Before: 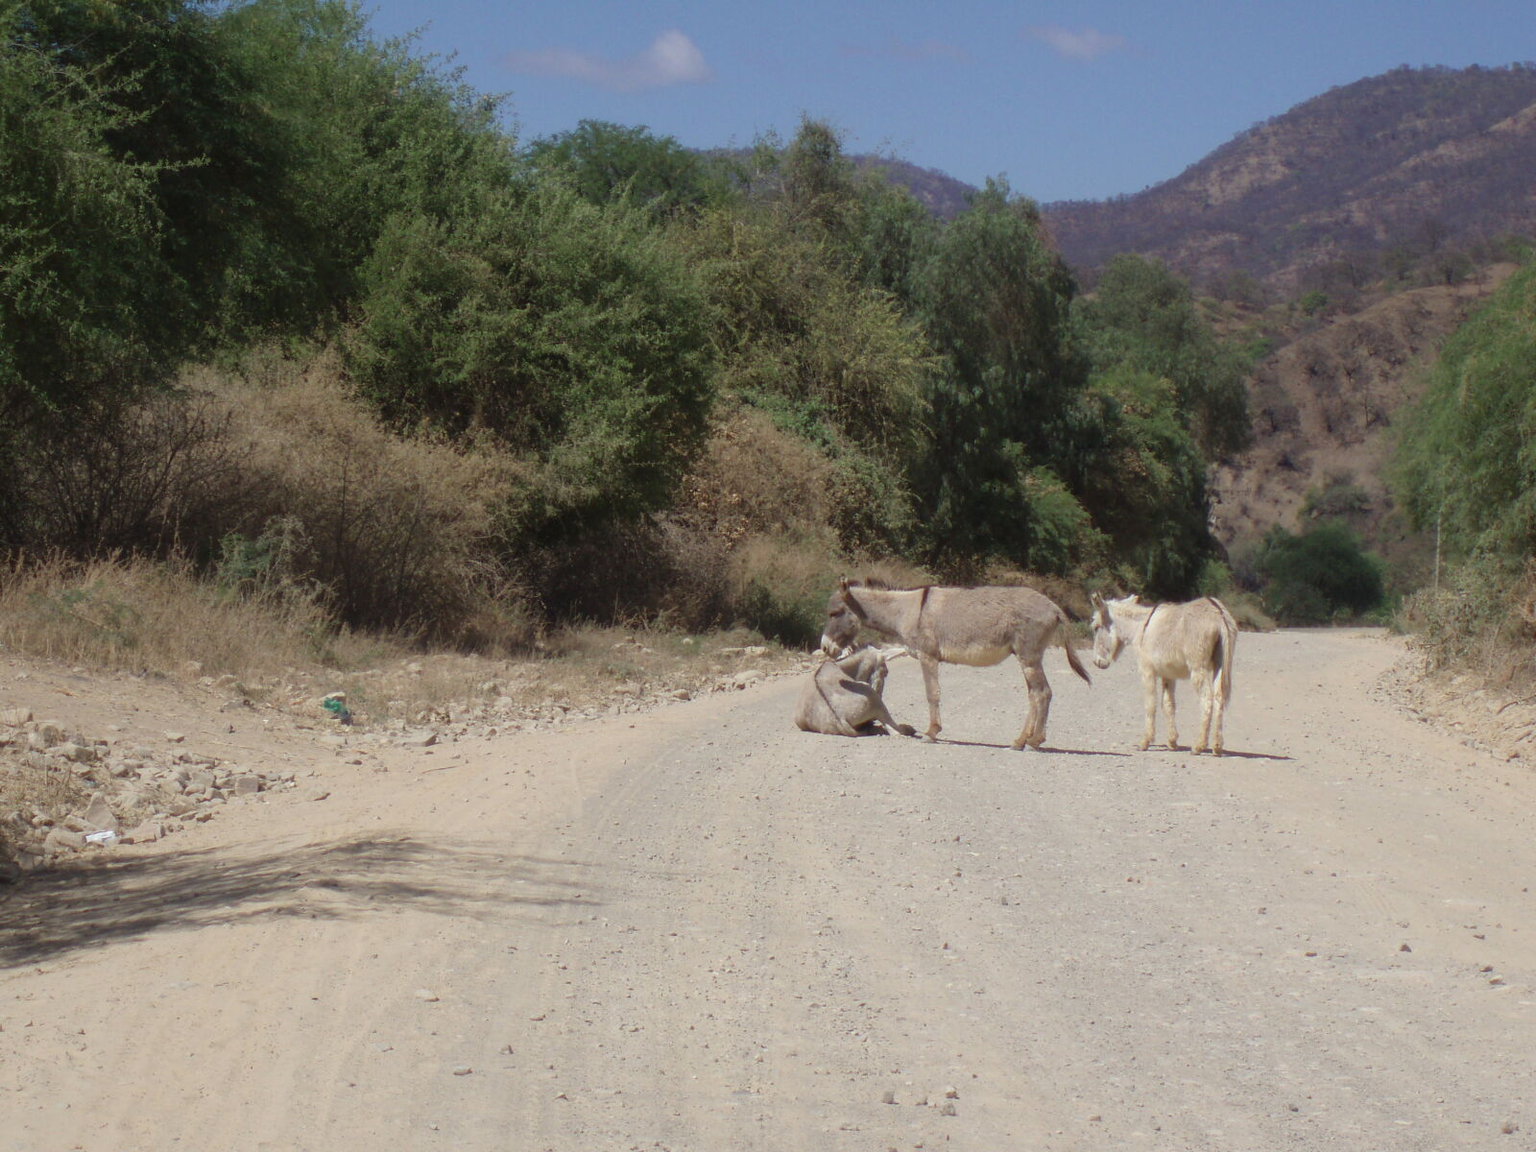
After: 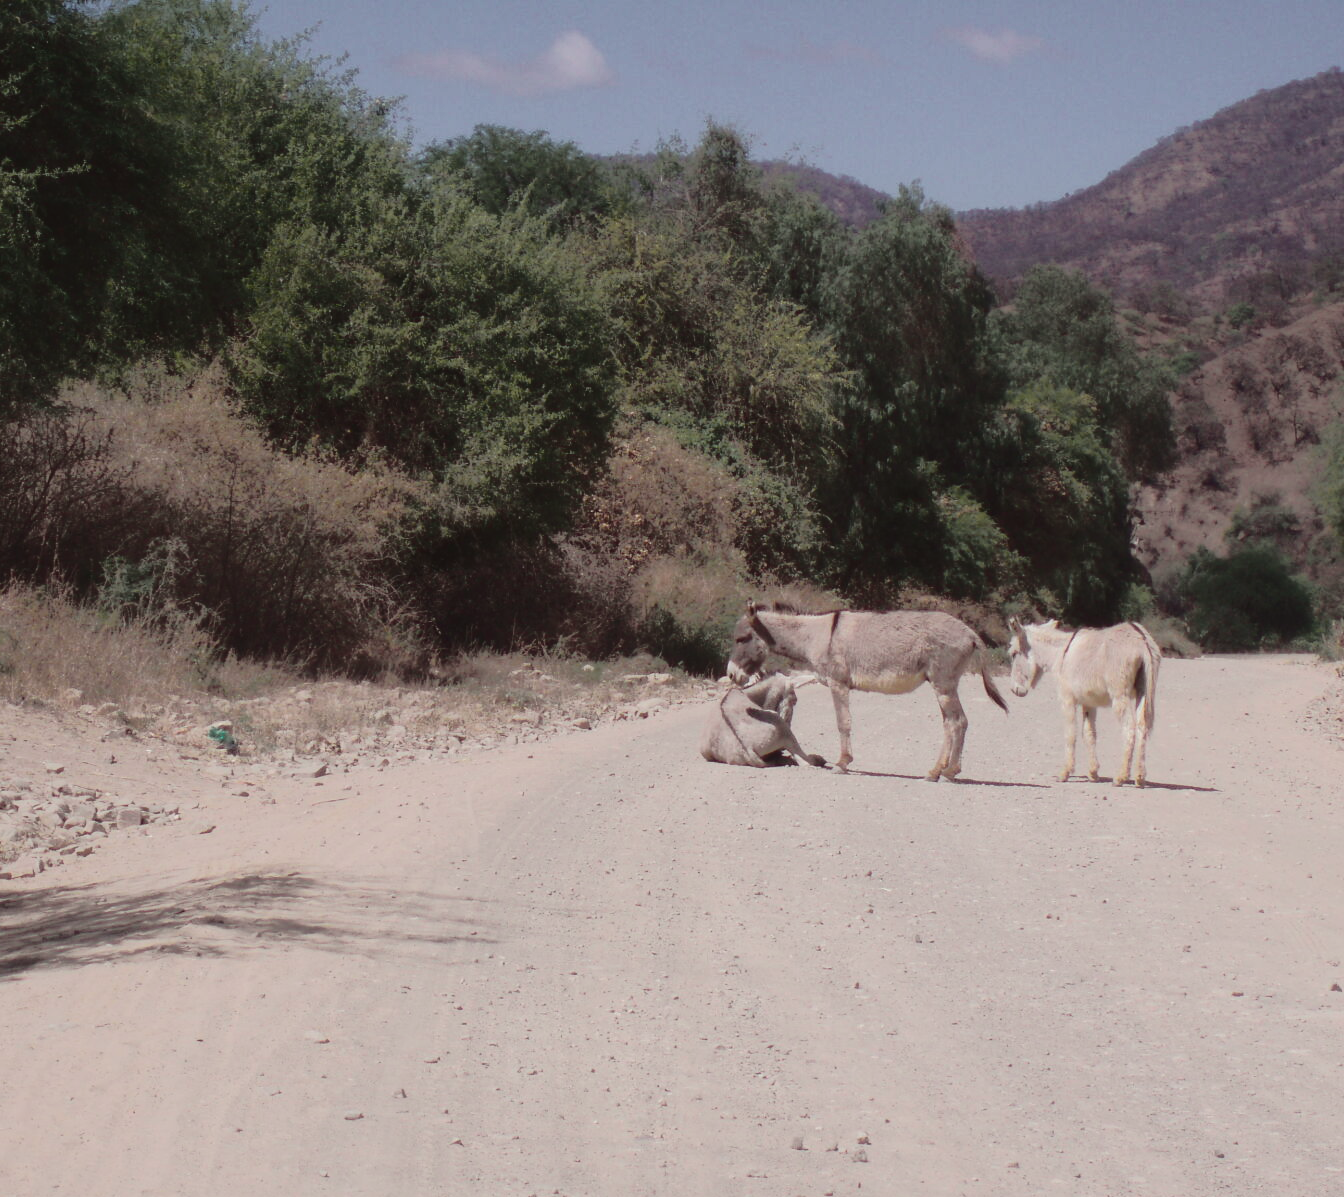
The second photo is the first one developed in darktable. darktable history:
crop: left 8.026%, right 7.374%
tone curve: curves: ch0 [(0, 0.032) (0.094, 0.08) (0.265, 0.208) (0.41, 0.417) (0.498, 0.496) (0.638, 0.673) (0.845, 0.828) (0.994, 0.964)]; ch1 [(0, 0) (0.161, 0.092) (0.37, 0.302) (0.417, 0.434) (0.492, 0.502) (0.576, 0.589) (0.644, 0.638) (0.725, 0.765) (1, 1)]; ch2 [(0, 0) (0.352, 0.403) (0.45, 0.469) (0.521, 0.515) (0.55, 0.528) (0.589, 0.576) (1, 1)], color space Lab, independent channels, preserve colors none
